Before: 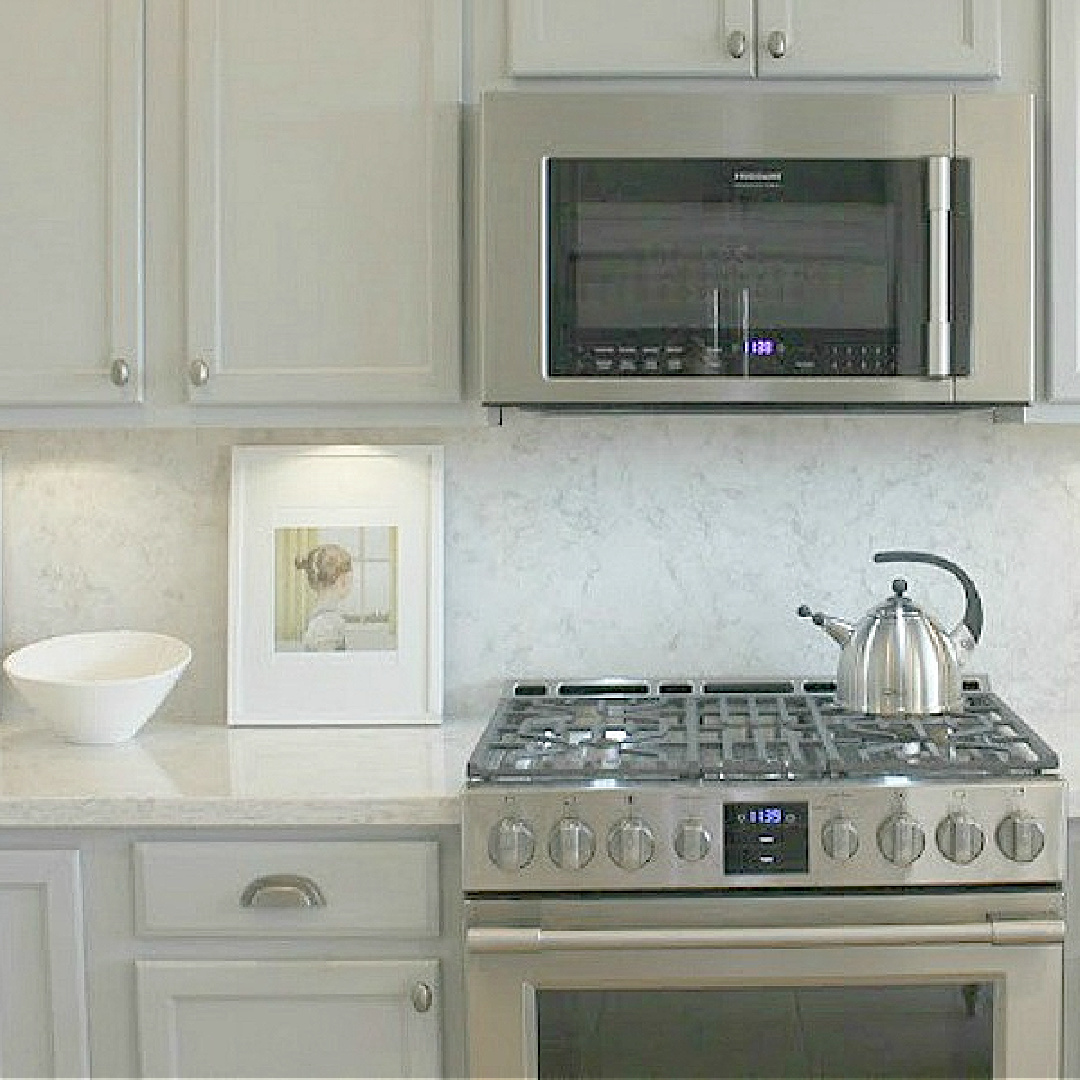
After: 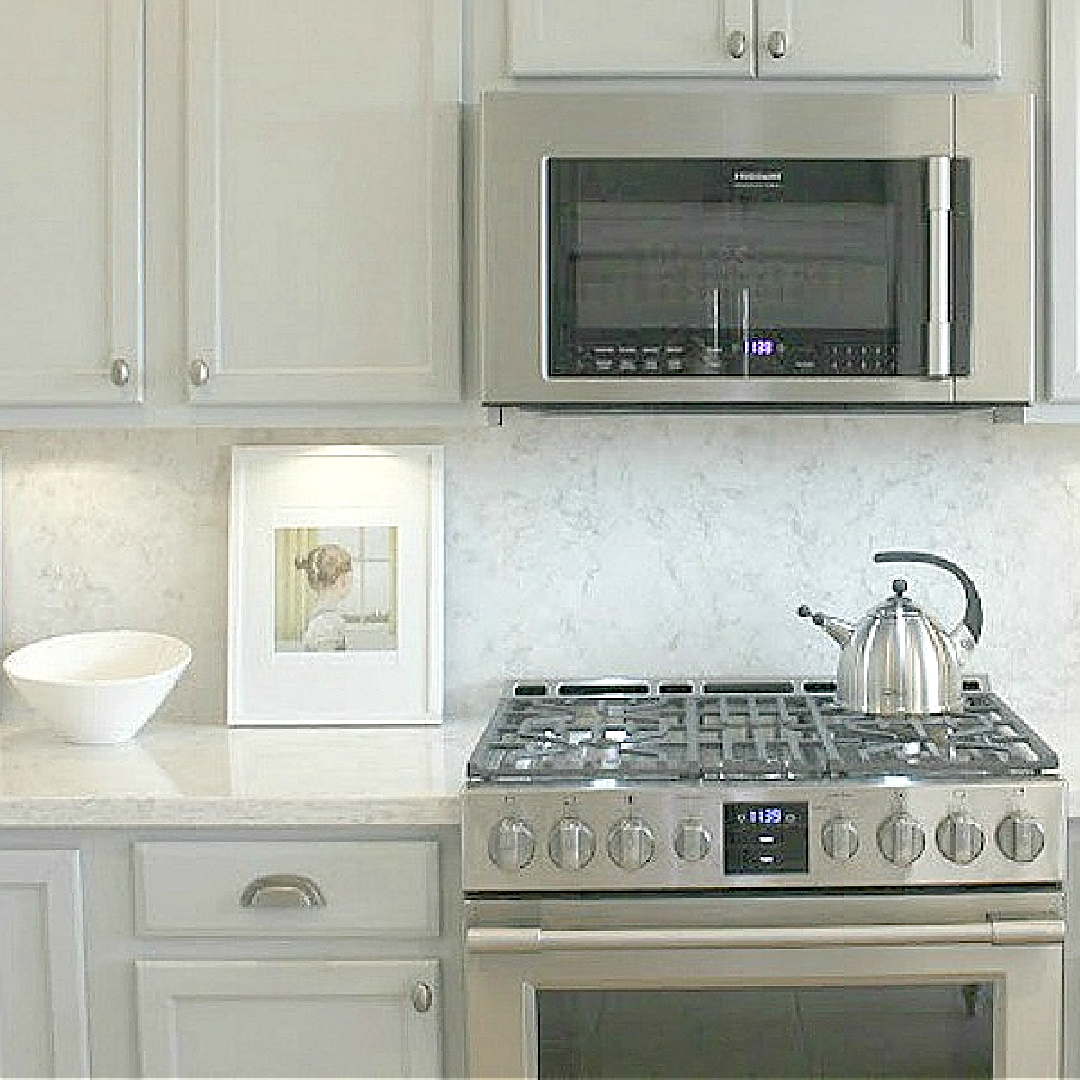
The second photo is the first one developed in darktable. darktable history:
shadows and highlights: radius 47.58, white point adjustment 6.73, compress 79.46%, soften with gaussian
sharpen: on, module defaults
